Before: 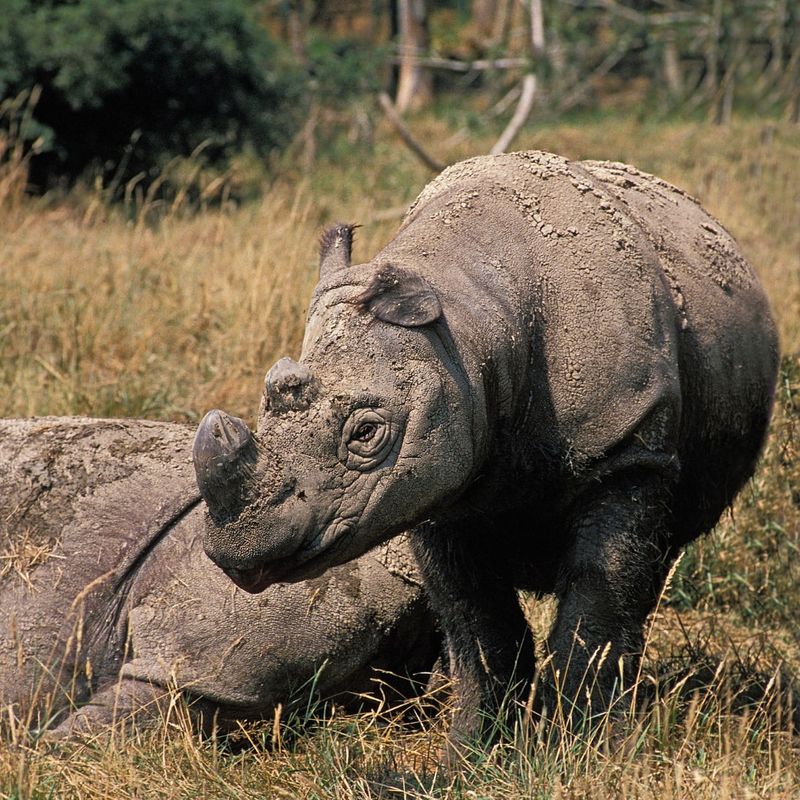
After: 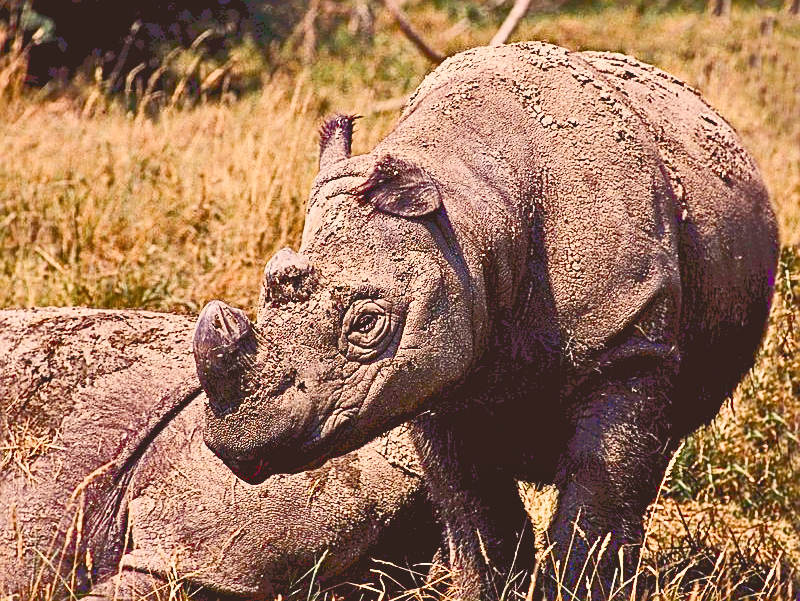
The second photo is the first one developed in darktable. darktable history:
color correction: highlights a* 10.22, highlights b* 9.78, shadows a* 9.18, shadows b* 8.11, saturation 0.812
filmic rgb: black relative exposure -6.8 EV, white relative exposure 5.86 EV, threshold 5.96 EV, hardness 2.69, enable highlight reconstruction true
tone curve: curves: ch0 [(0, 0) (0.003, 0.24) (0.011, 0.24) (0.025, 0.24) (0.044, 0.244) (0.069, 0.244) (0.1, 0.252) (0.136, 0.264) (0.177, 0.274) (0.224, 0.284) (0.277, 0.313) (0.335, 0.361) (0.399, 0.415) (0.468, 0.498) (0.543, 0.595) (0.623, 0.695) (0.709, 0.793) (0.801, 0.883) (0.898, 0.942) (1, 1)], color space Lab, linked channels, preserve colors none
shadows and highlights: shadows -8.87, white point adjustment 1.4, highlights 8.74
color balance rgb: shadows lift › luminance 0.468%, shadows lift › chroma 7.018%, shadows lift › hue 302.41°, perceptual saturation grading › global saturation 27.342%, perceptual saturation grading › highlights -28.077%, perceptual saturation grading › mid-tones 15.586%, perceptual saturation grading › shadows 33.279%, perceptual brilliance grading › global brilliance 11.842%, global vibrance 20%
sharpen: amount 0.592
crop: top 13.699%, bottom 11.117%
contrast equalizer: y [[0.6 ×6], [0.55 ×6], [0 ×6], [0 ×6], [0 ×6]]
